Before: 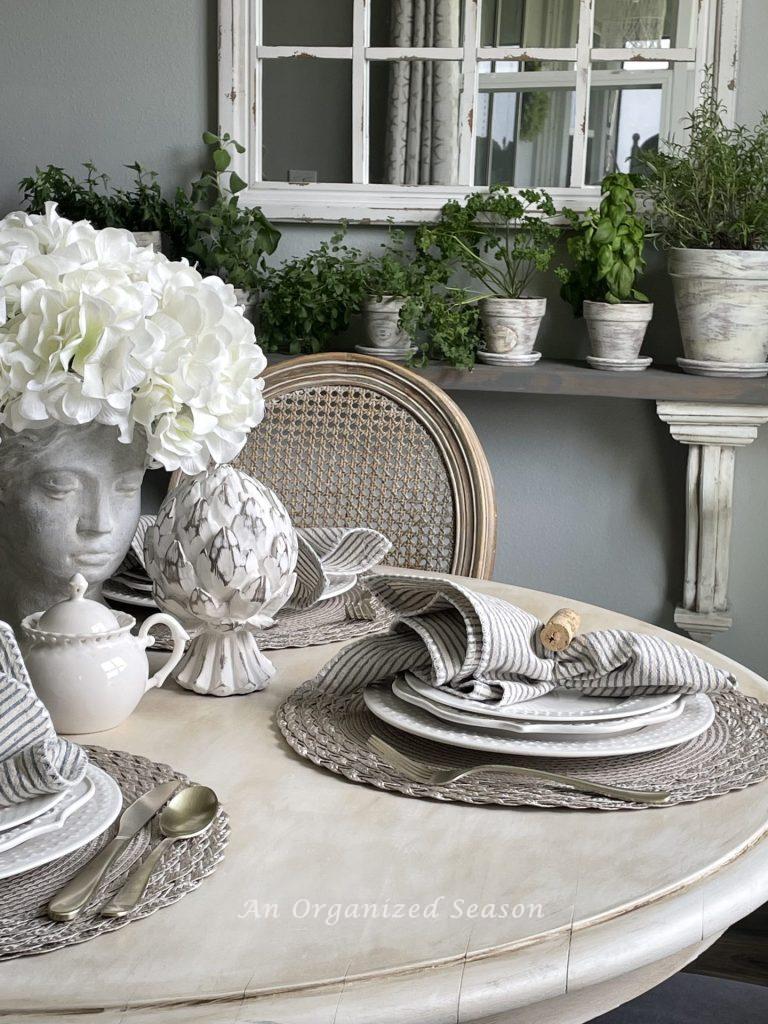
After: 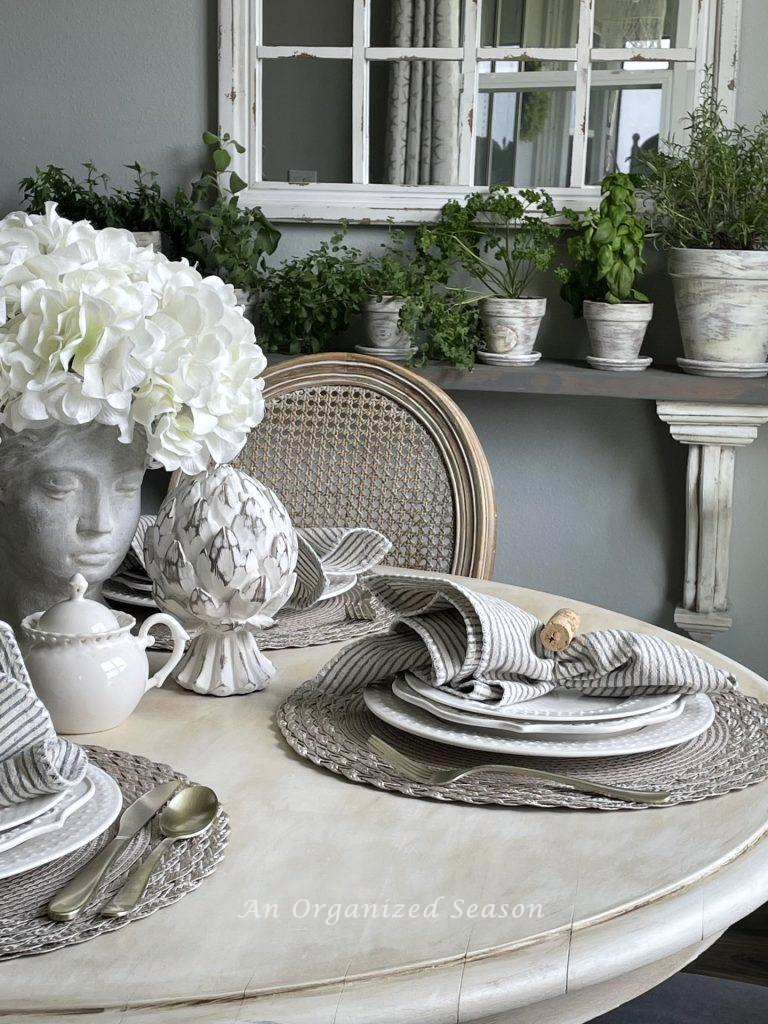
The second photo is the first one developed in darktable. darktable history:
tone equalizer: on, module defaults
base curve: curves: ch0 [(0, 0) (0.472, 0.455) (1, 1)], preserve colors none
white balance: red 0.986, blue 1.01
